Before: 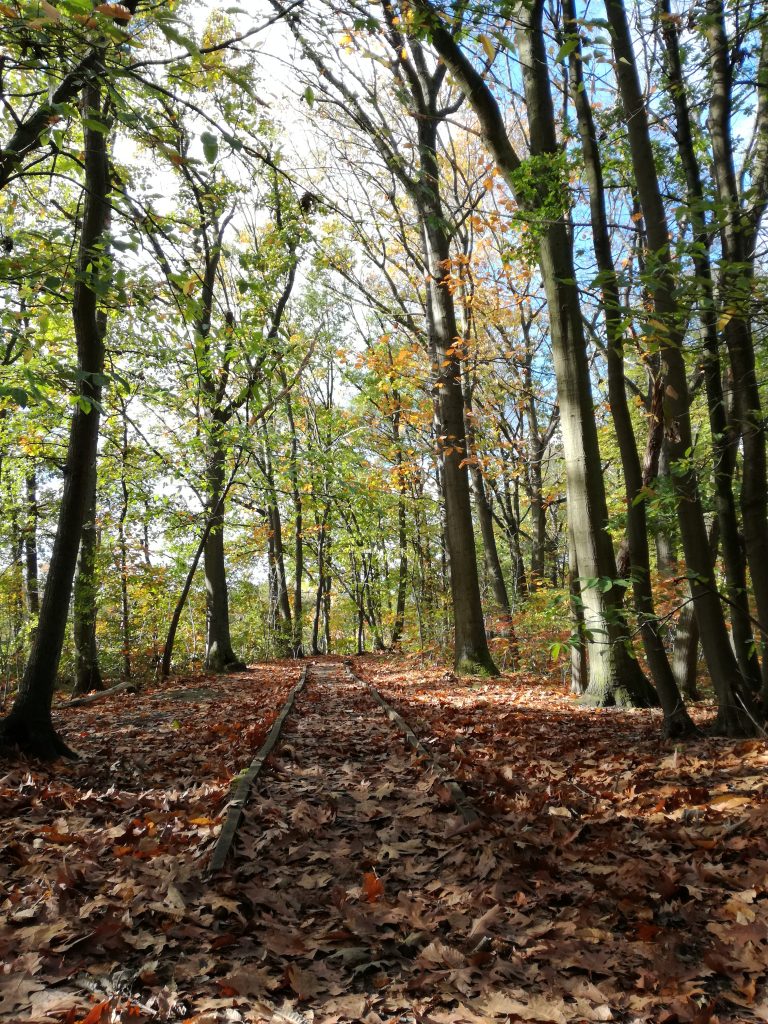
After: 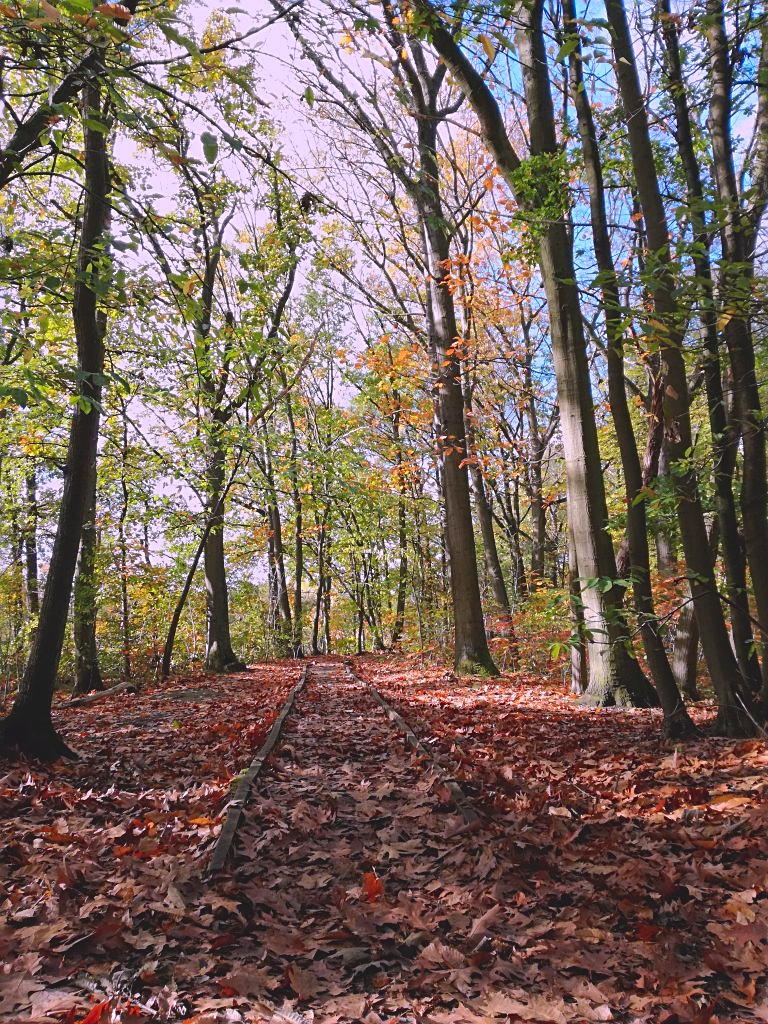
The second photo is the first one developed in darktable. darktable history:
color correction: highlights a* 15.58, highlights b* -20.17
contrast brightness saturation: contrast -0.196, saturation 0.186
sharpen: on, module defaults
